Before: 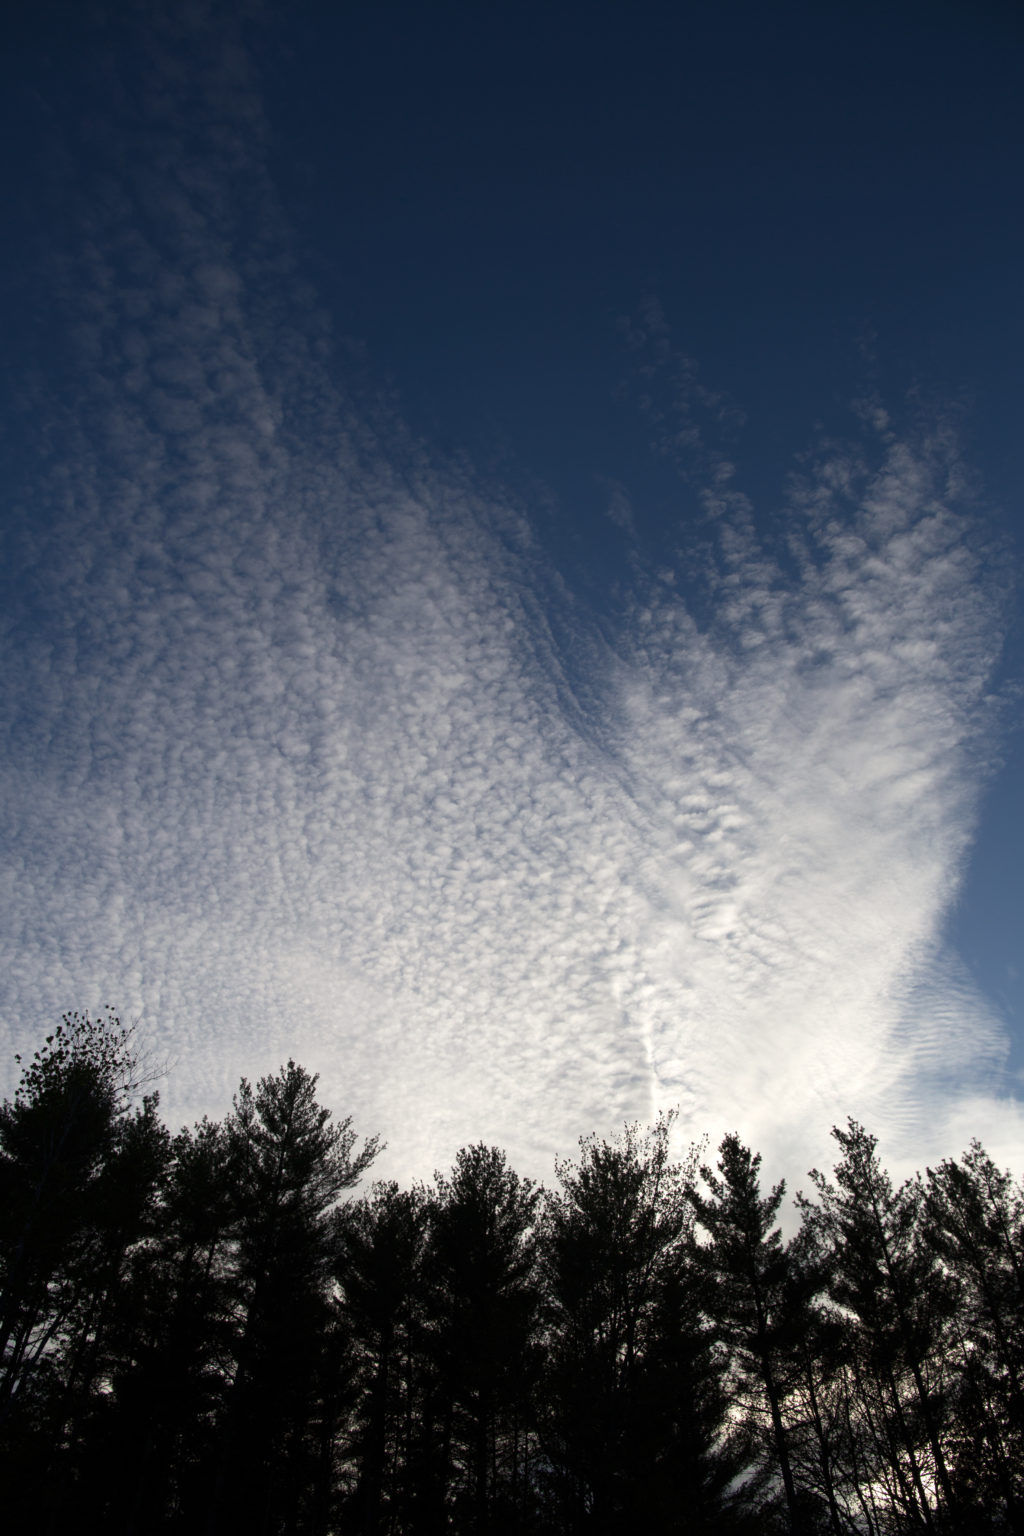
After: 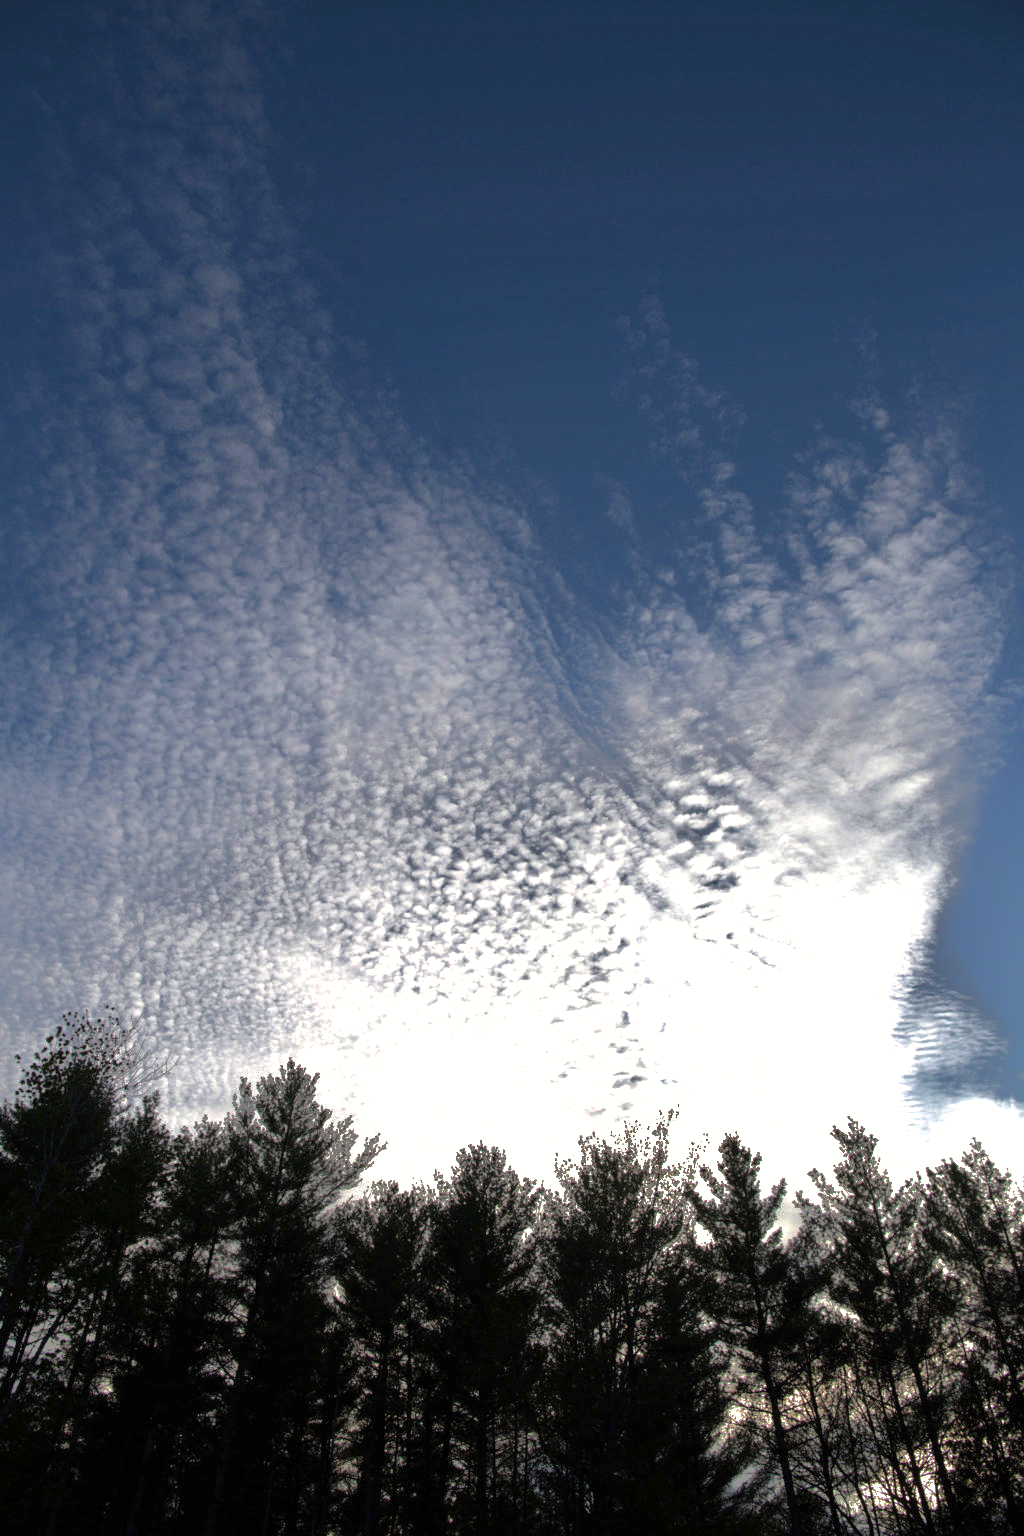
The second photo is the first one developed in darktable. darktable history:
tone equalizer: on, module defaults
exposure: exposure 0.781 EV, compensate highlight preservation false
shadows and highlights: shadows 38.43, highlights -74.54
